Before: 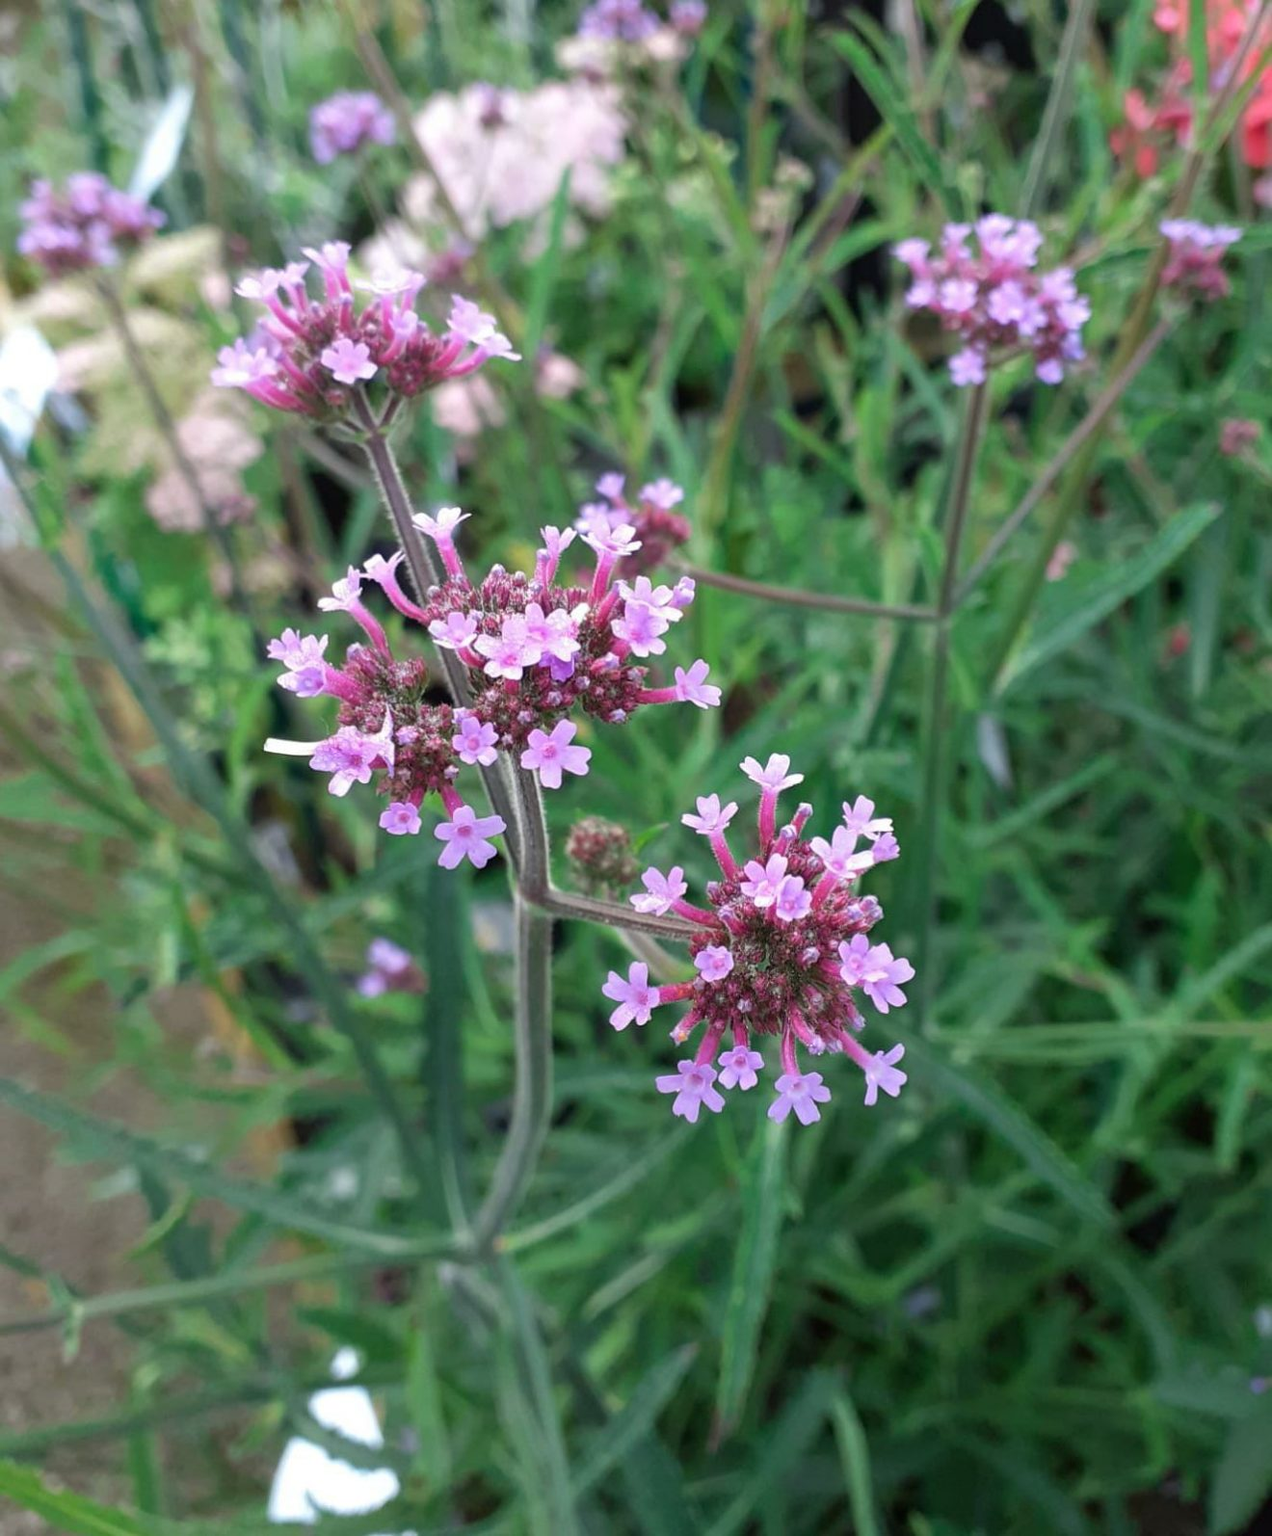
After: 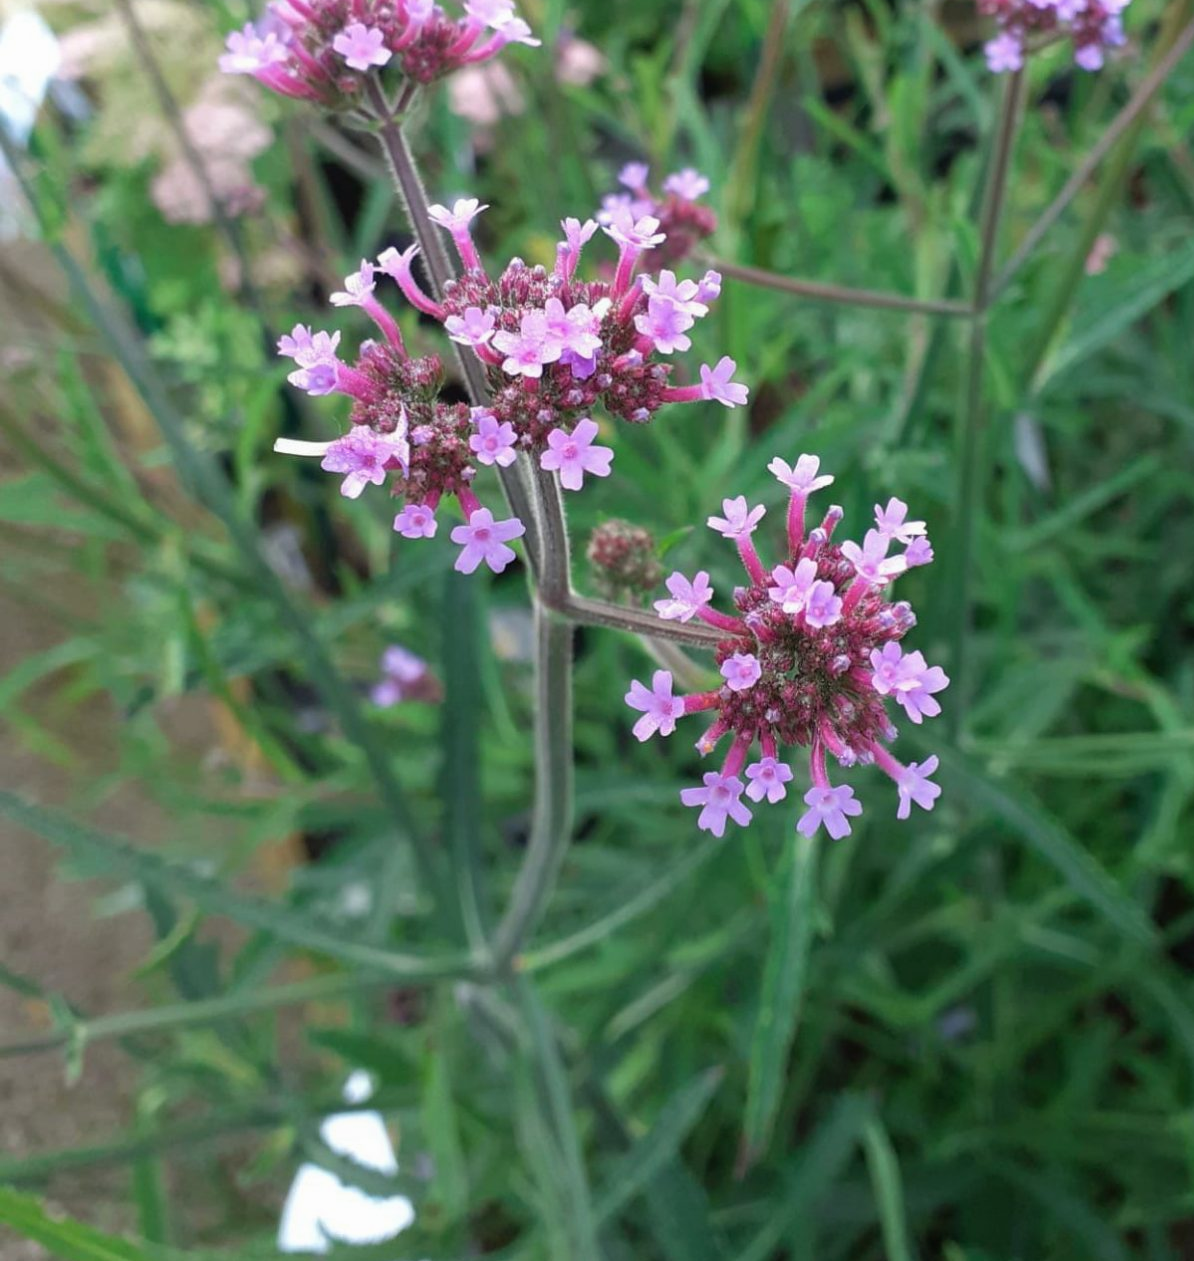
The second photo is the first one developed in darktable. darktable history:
crop: top 20.618%, right 9.473%, bottom 0.242%
local contrast: mode bilateral grid, contrast 99, coarseness 100, detail 89%, midtone range 0.2
